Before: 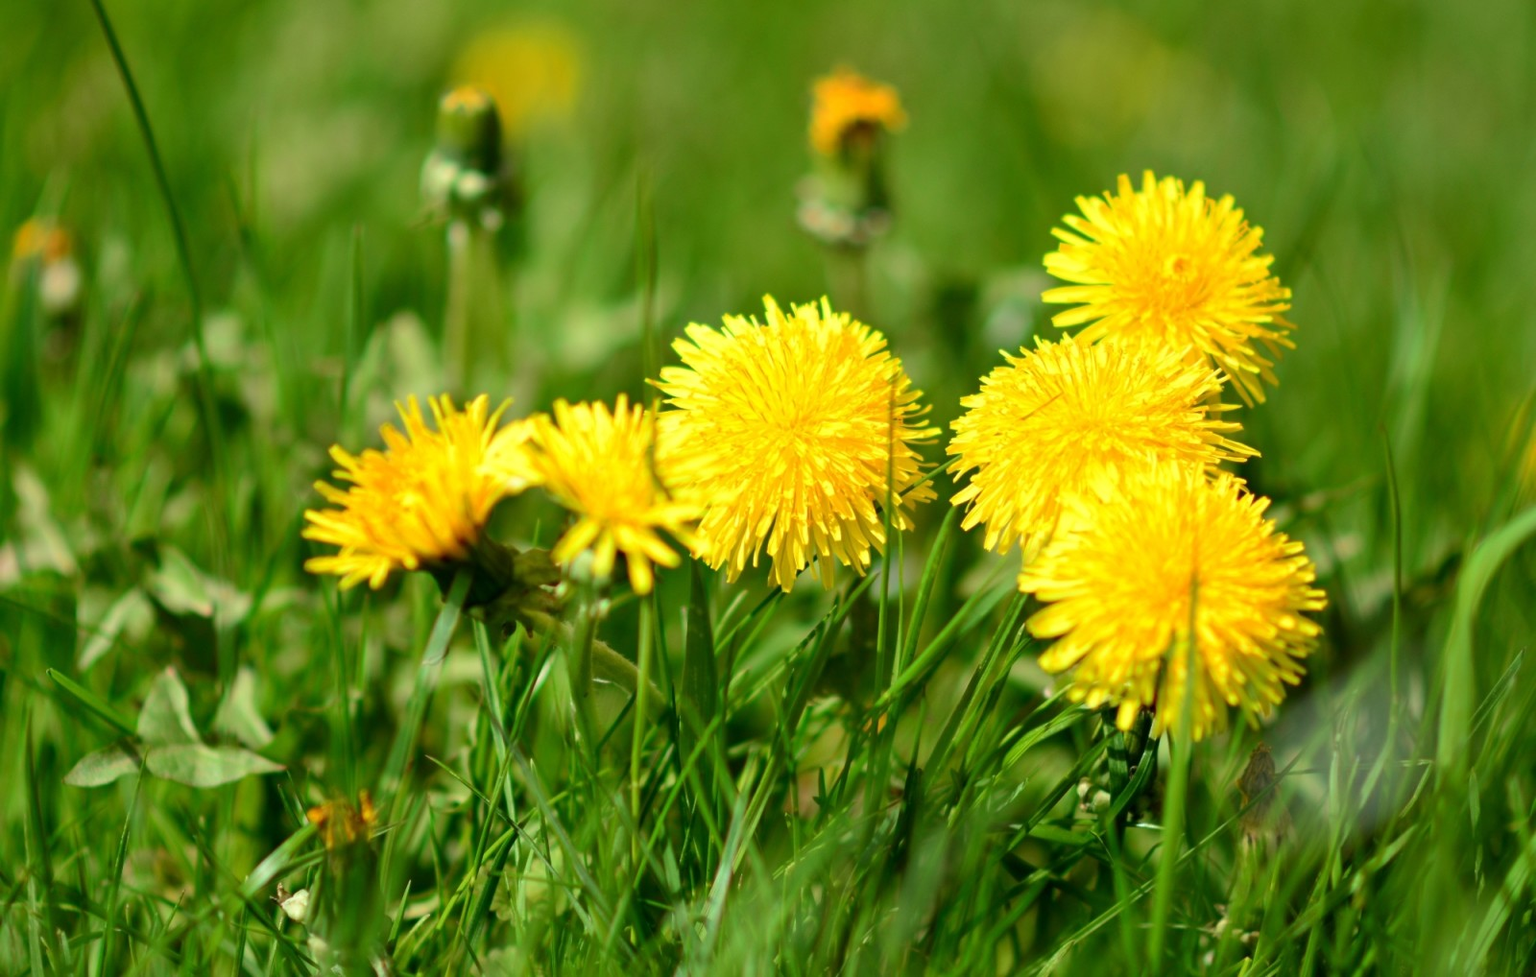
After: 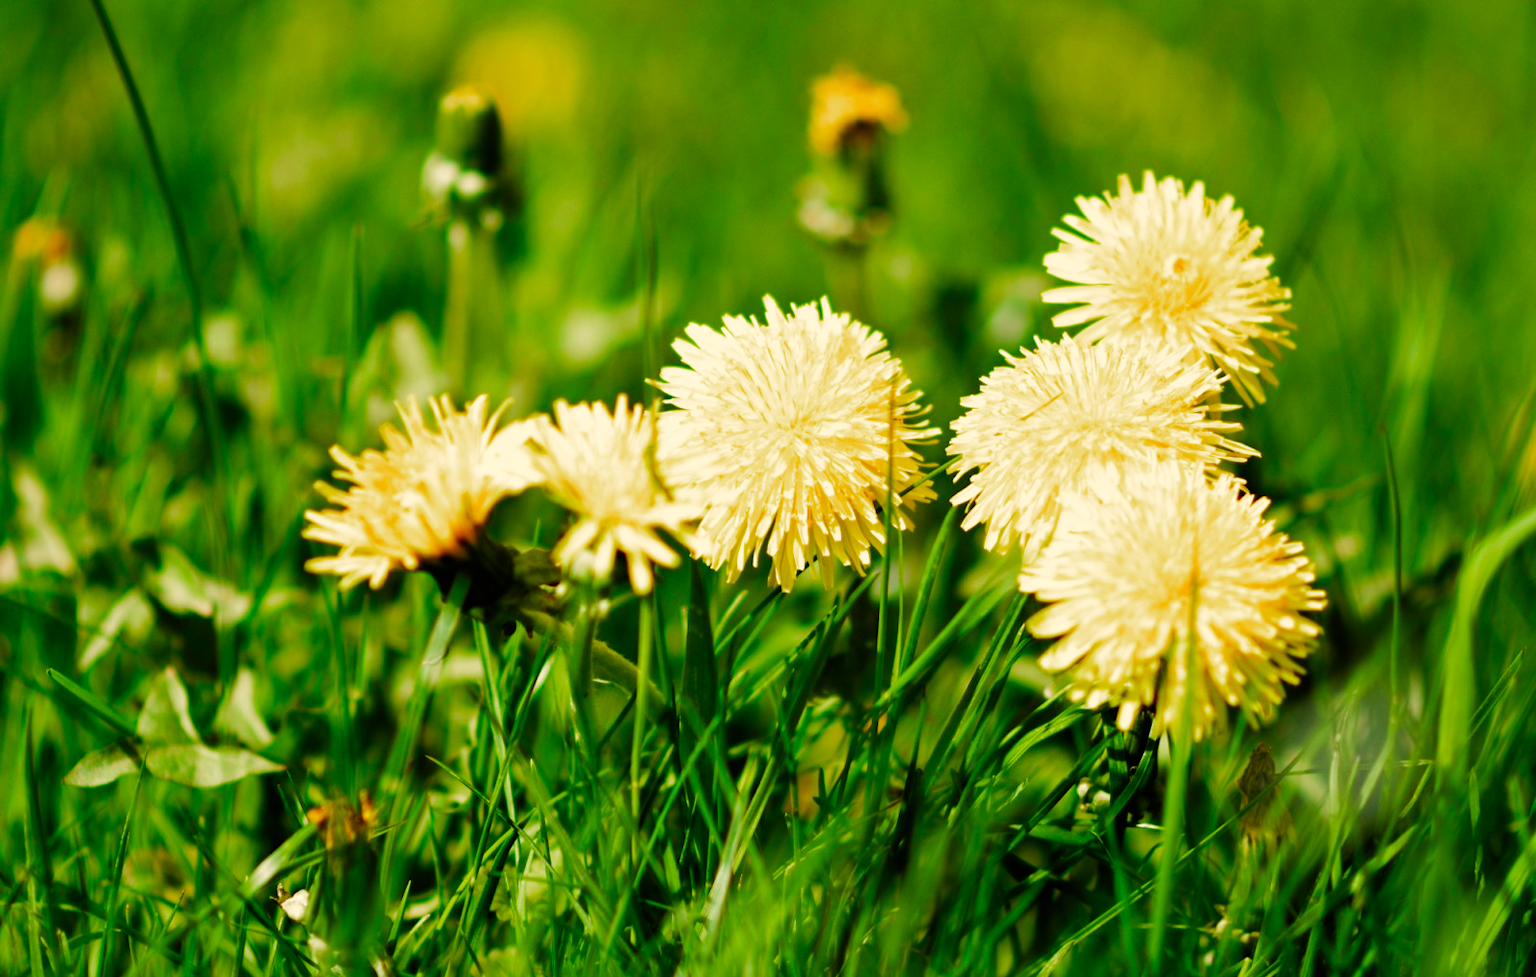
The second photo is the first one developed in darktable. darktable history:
filmic rgb: black relative exposure -6.43 EV, white relative exposure 2.43 EV, threshold 3 EV, hardness 5.27, latitude 0.1%, contrast 1.425, highlights saturation mix 2%, preserve chrominance no, color science v5 (2021), contrast in shadows safe, contrast in highlights safe, enable highlight reconstruction true
color correction: highlights a* 1.39, highlights b* 17.83
